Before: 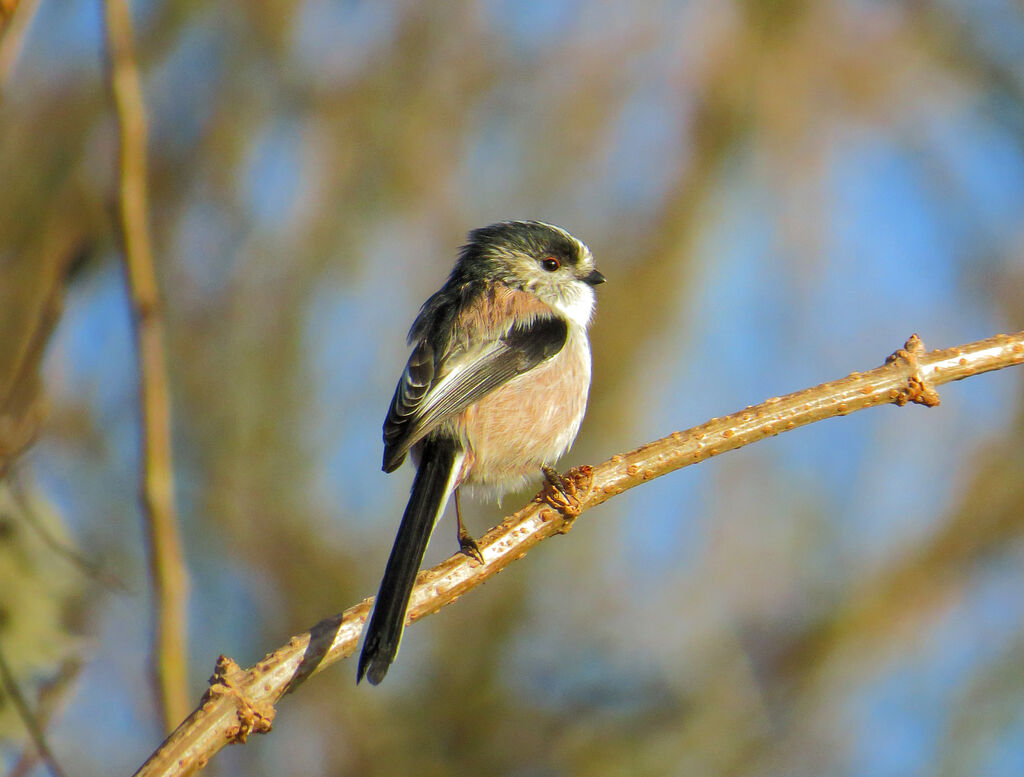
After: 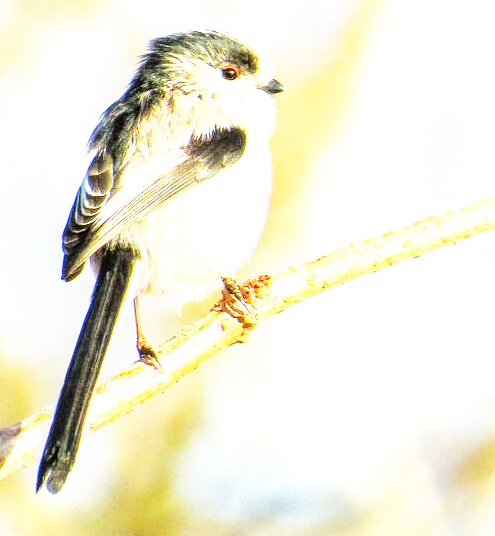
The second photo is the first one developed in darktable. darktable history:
local contrast: detail 130%
crop: left 31.354%, top 24.696%, right 20.287%, bottom 6.265%
base curve: curves: ch0 [(0, 0) (0.007, 0.004) (0.027, 0.03) (0.046, 0.07) (0.207, 0.54) (0.442, 0.872) (0.673, 0.972) (1, 1)], preserve colors none
exposure: black level correction 0, exposure 1.623 EV, compensate highlight preservation false
